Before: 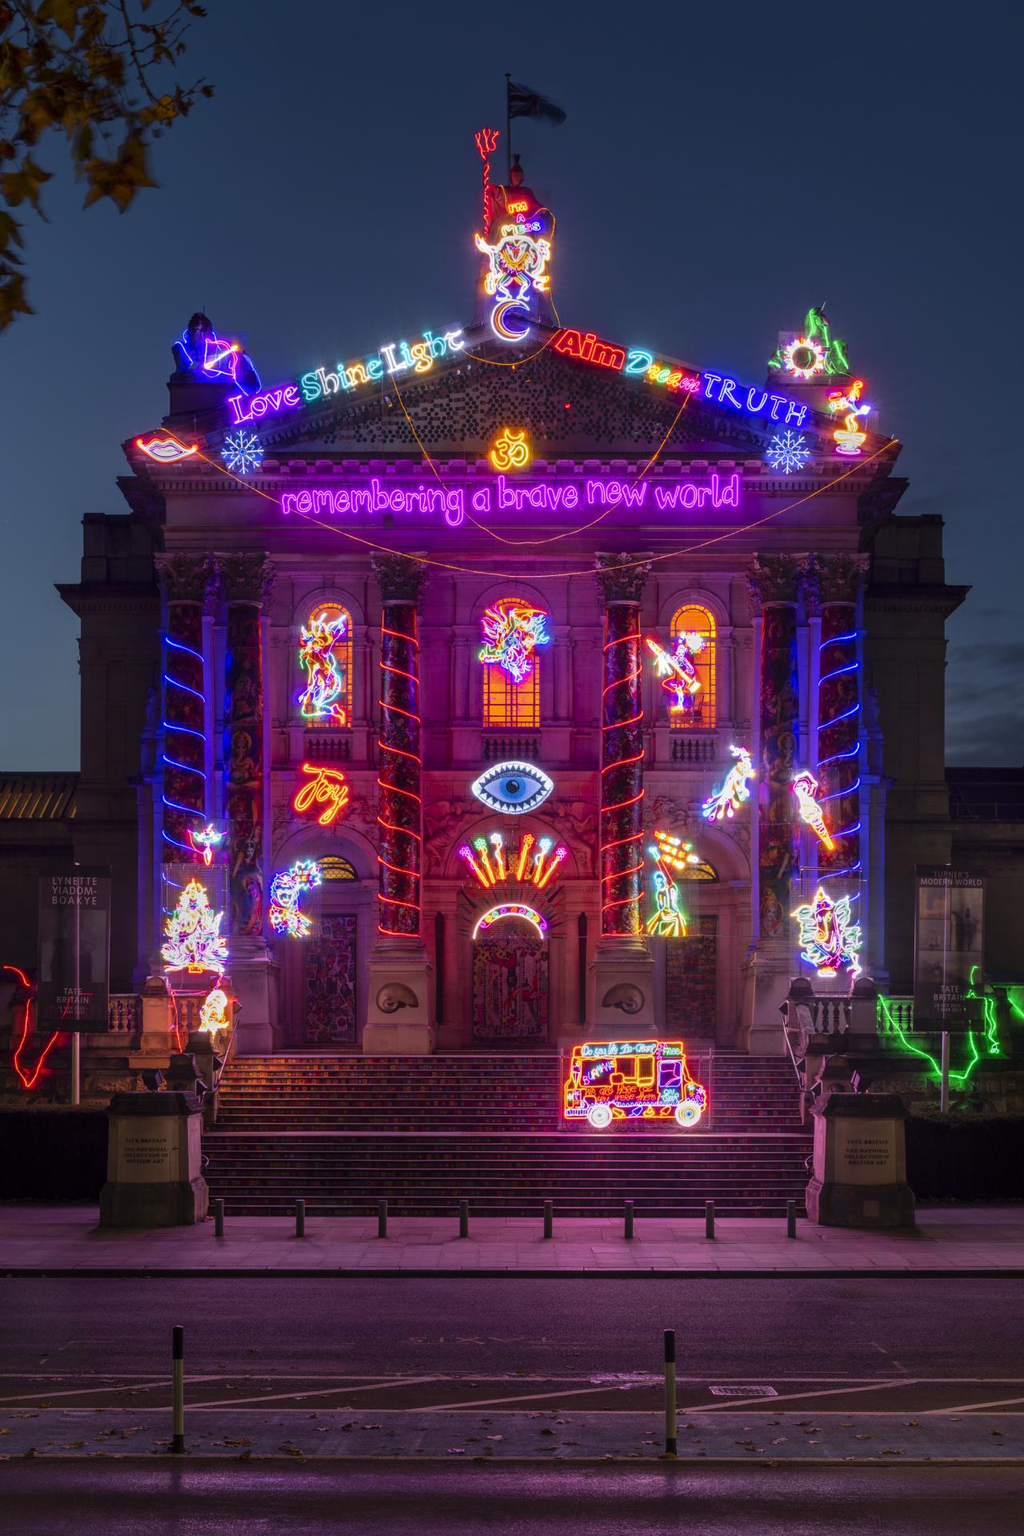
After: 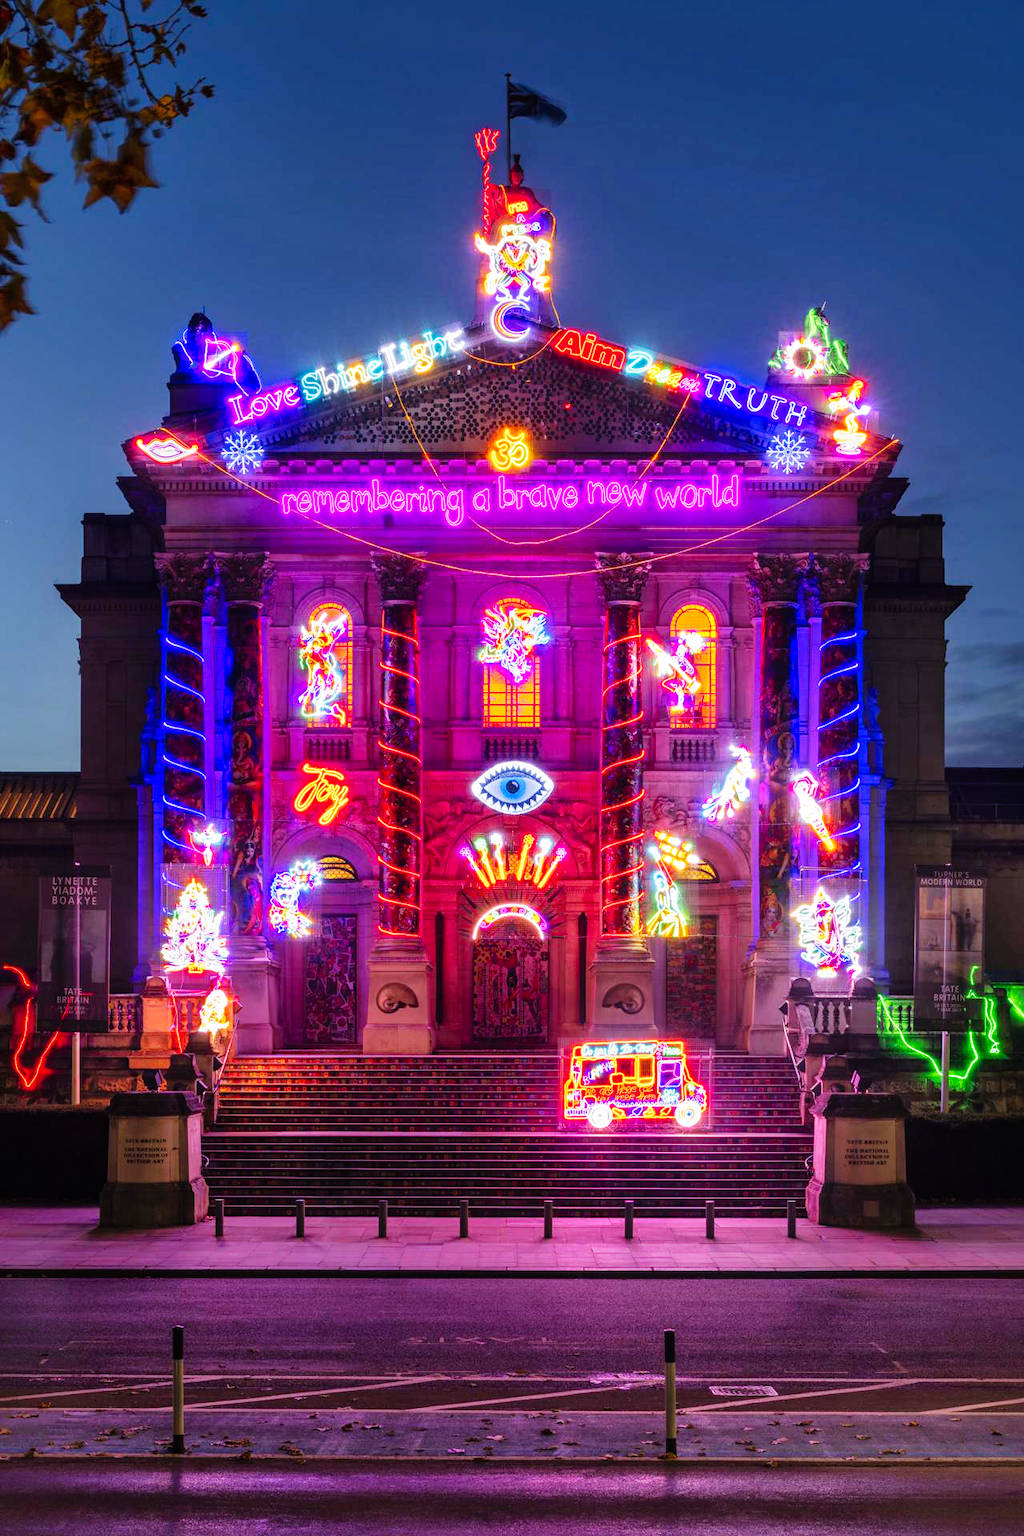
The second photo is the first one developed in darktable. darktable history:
shadows and highlights: highlights color adjustment 45.15%
base curve: curves: ch0 [(0, 0) (0.007, 0.004) (0.027, 0.03) (0.046, 0.07) (0.207, 0.54) (0.442, 0.872) (0.673, 0.972) (1, 1)], preserve colors none
